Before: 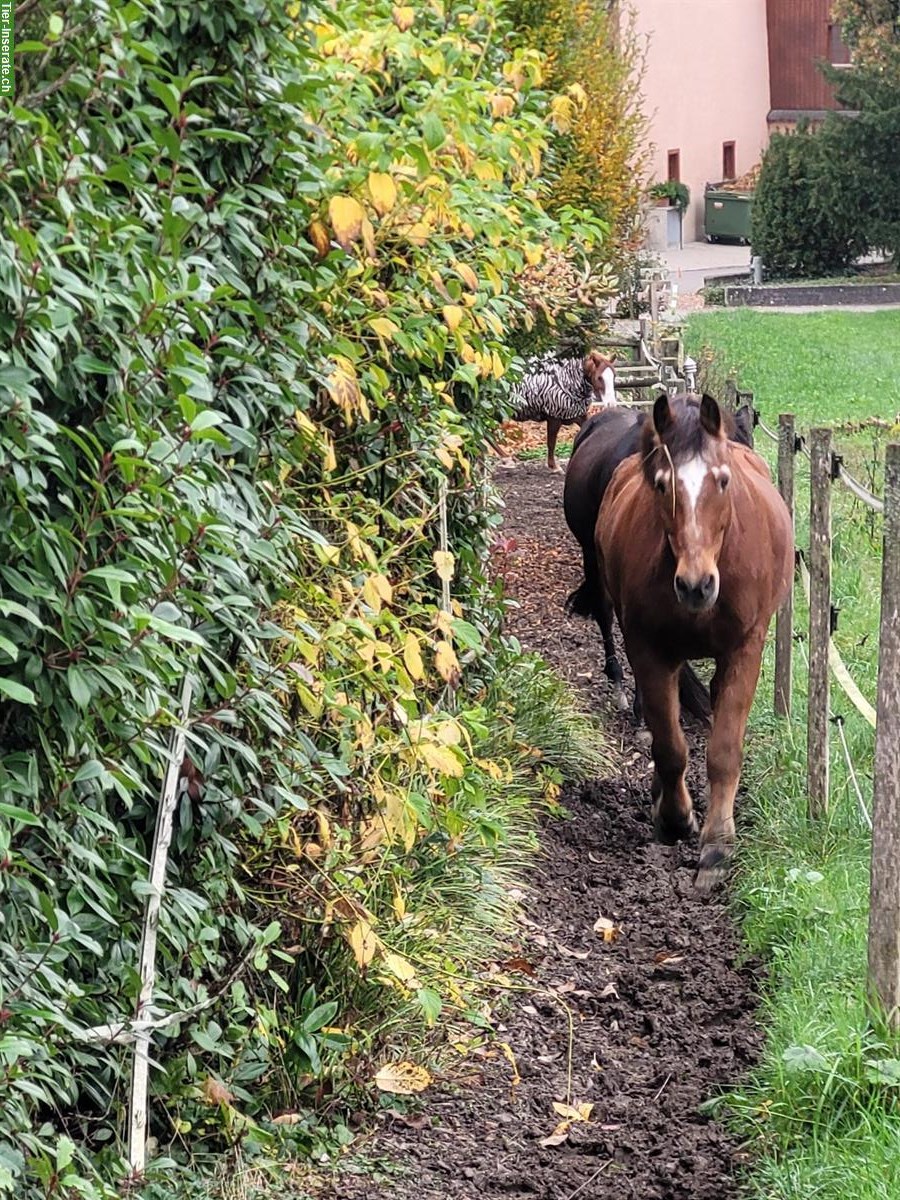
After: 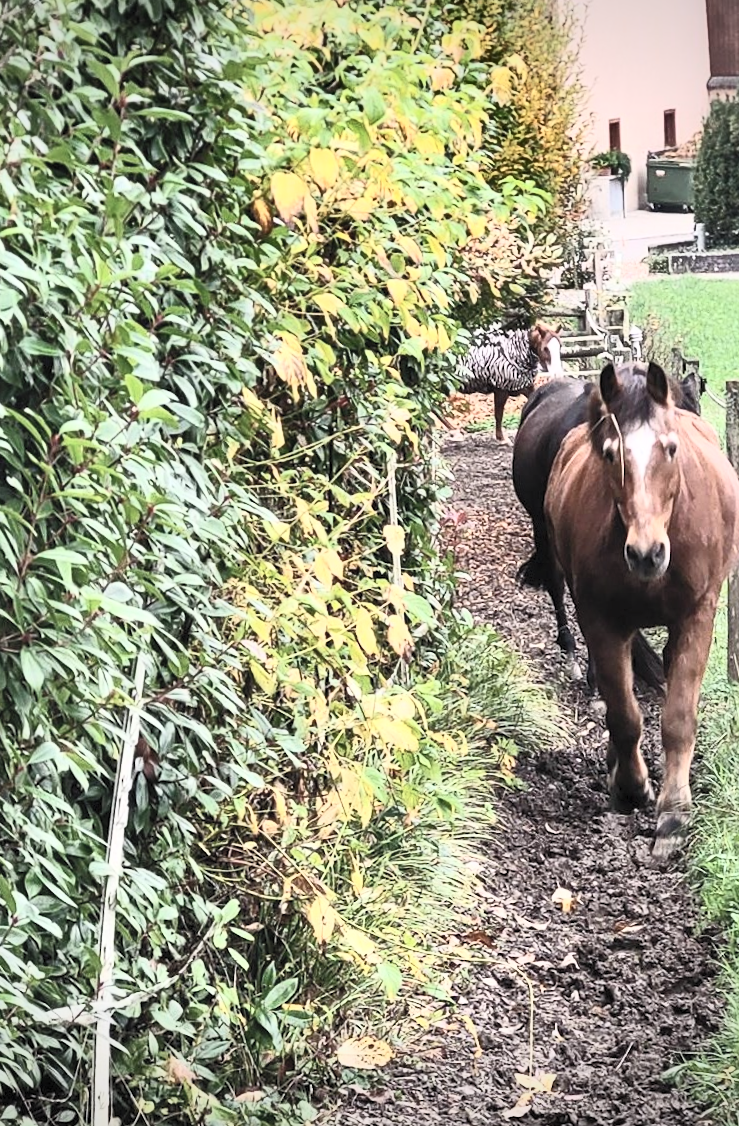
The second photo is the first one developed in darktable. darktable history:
crop and rotate: angle 1.3°, left 4.159%, top 0.765%, right 11.254%, bottom 2.583%
vignetting: fall-off start 97.24%, brightness -0.397, saturation -0.3, width/height ratio 1.178, unbound false
contrast brightness saturation: contrast 0.439, brightness 0.551, saturation -0.206
shadows and highlights: radius 115.8, shadows 42.51, highlights -61.94, soften with gaussian
